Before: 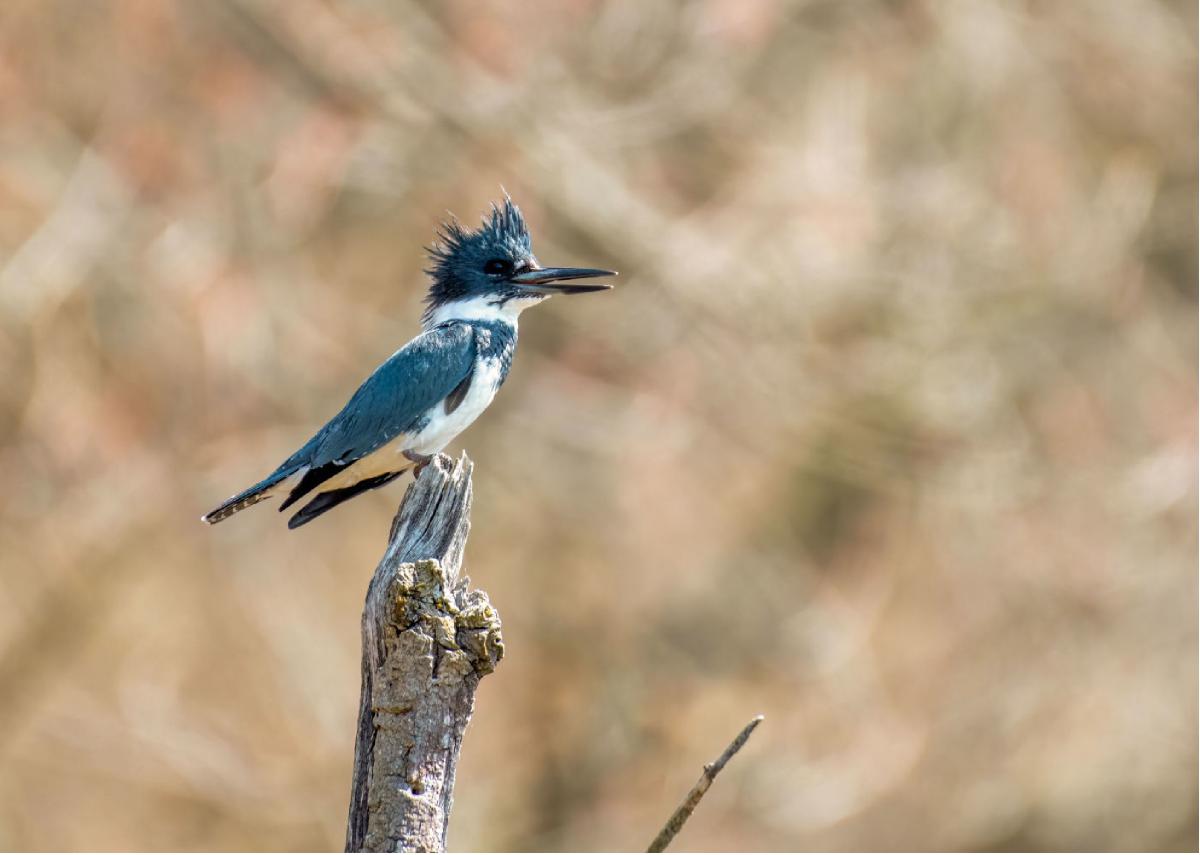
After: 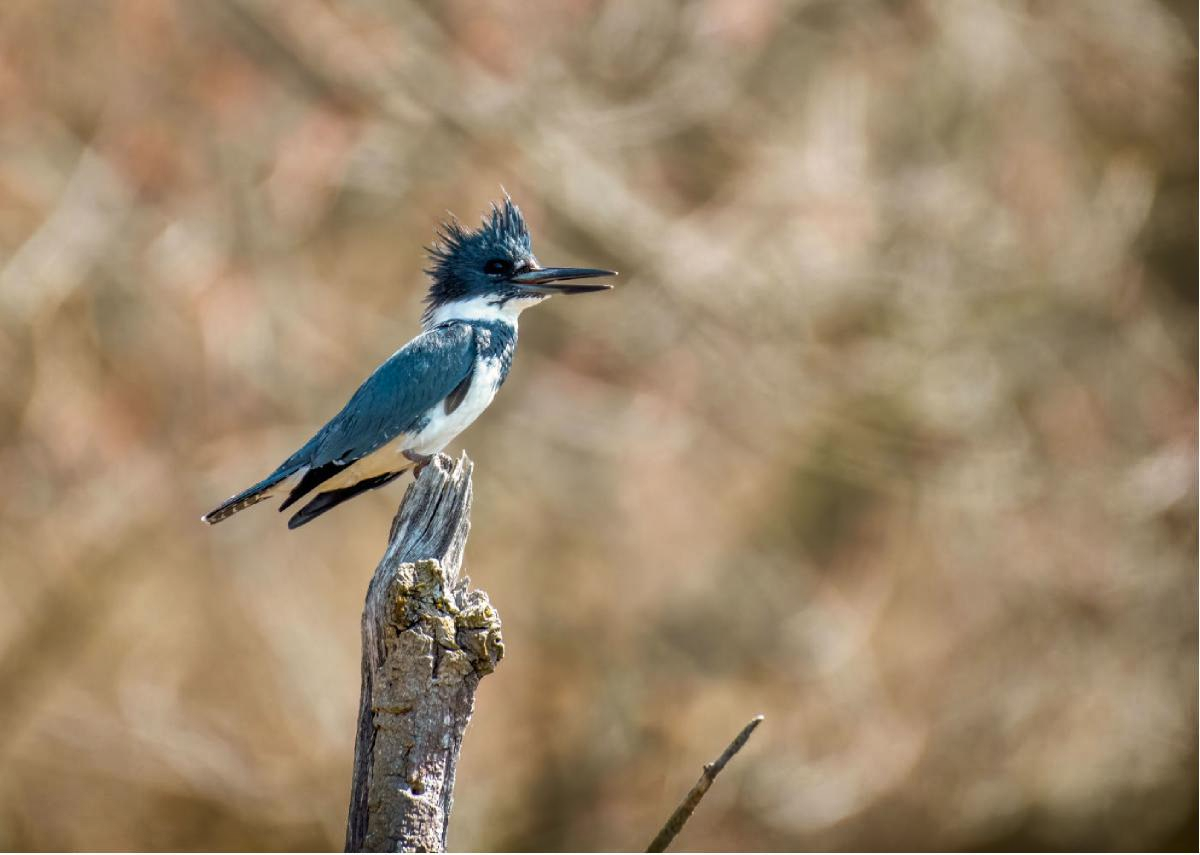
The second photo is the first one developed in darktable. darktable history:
white balance: emerald 1
shadows and highlights: radius 100.41, shadows 50.55, highlights -64.36, highlights color adjustment 49.82%, soften with gaussian
